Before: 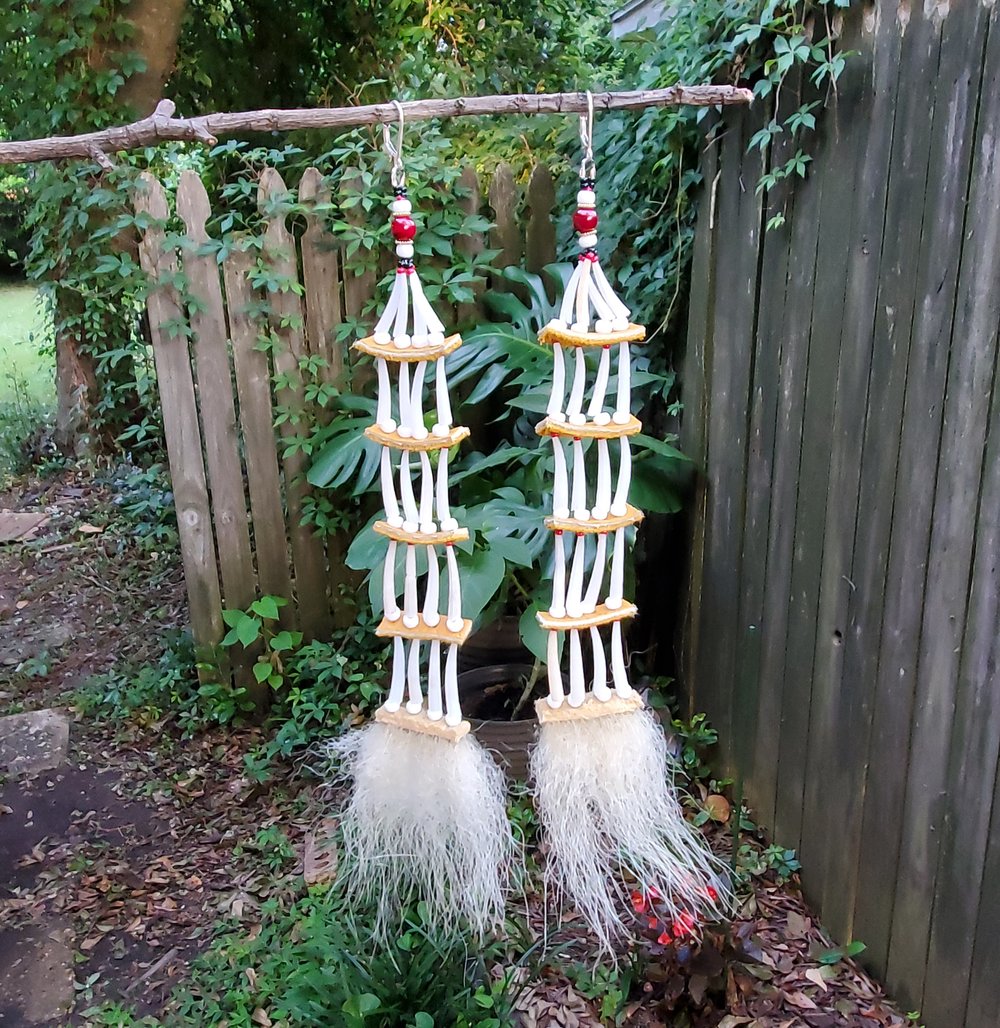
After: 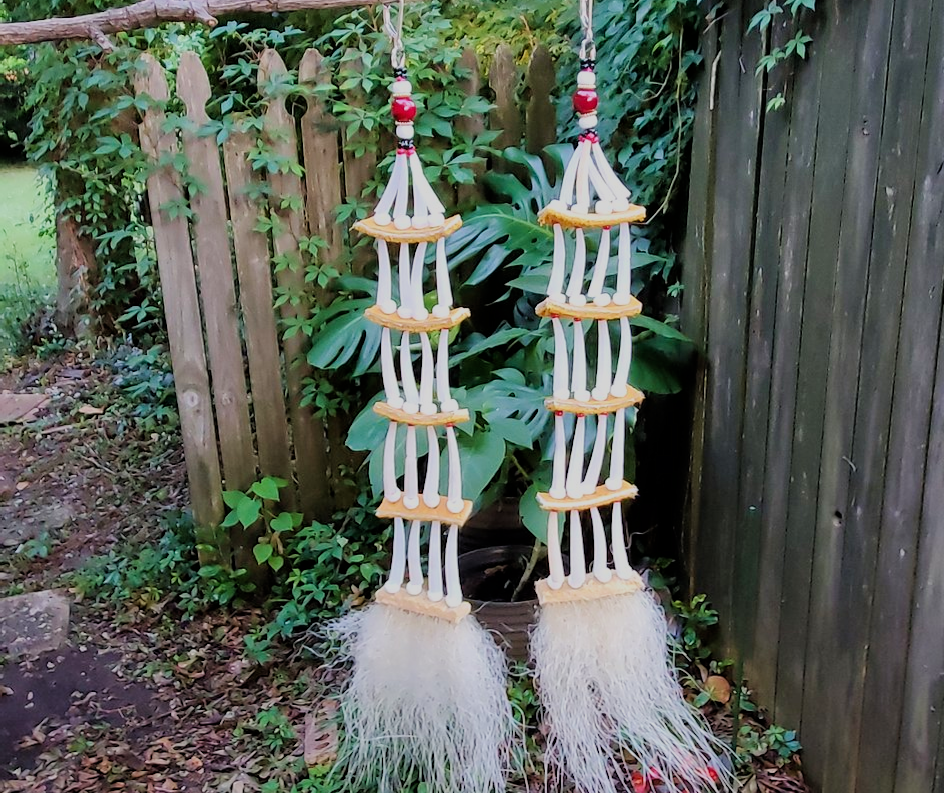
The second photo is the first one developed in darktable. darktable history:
filmic rgb: black relative exposure -7.65 EV, white relative exposure 4.56 EV, threshold 3.06 EV, hardness 3.61, enable highlight reconstruction true
crop and rotate: angle 0.029°, top 11.615%, right 5.628%, bottom 11.218%
velvia: on, module defaults
